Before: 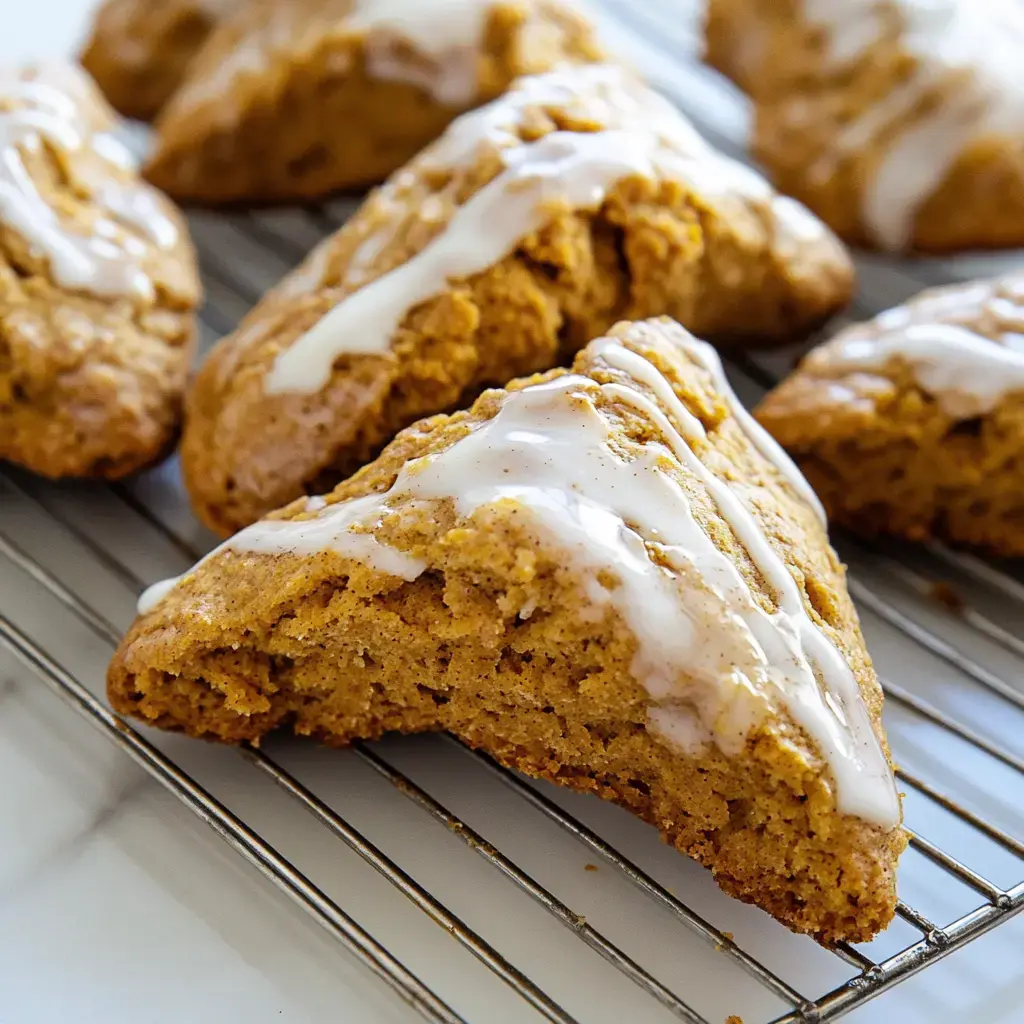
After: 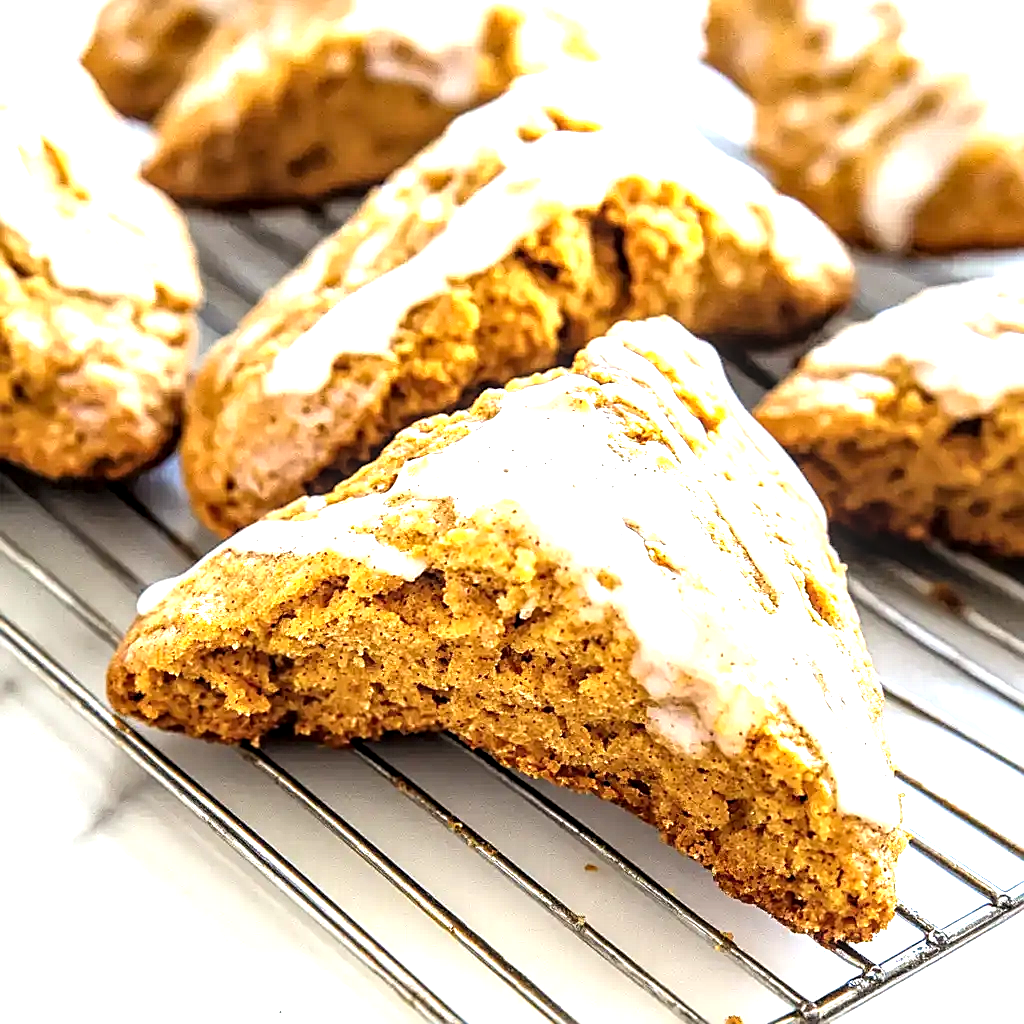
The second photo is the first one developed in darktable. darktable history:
sharpen: on, module defaults
local contrast: detail 142%
tone equalizer: -8 EV -0.742 EV, -7 EV -0.713 EV, -6 EV -0.63 EV, -5 EV -0.409 EV, -3 EV 0.401 EV, -2 EV 0.6 EV, -1 EV 0.689 EV, +0 EV 0.775 EV
exposure: black level correction 0, exposure 0.691 EV, compensate exposure bias true, compensate highlight preservation false
